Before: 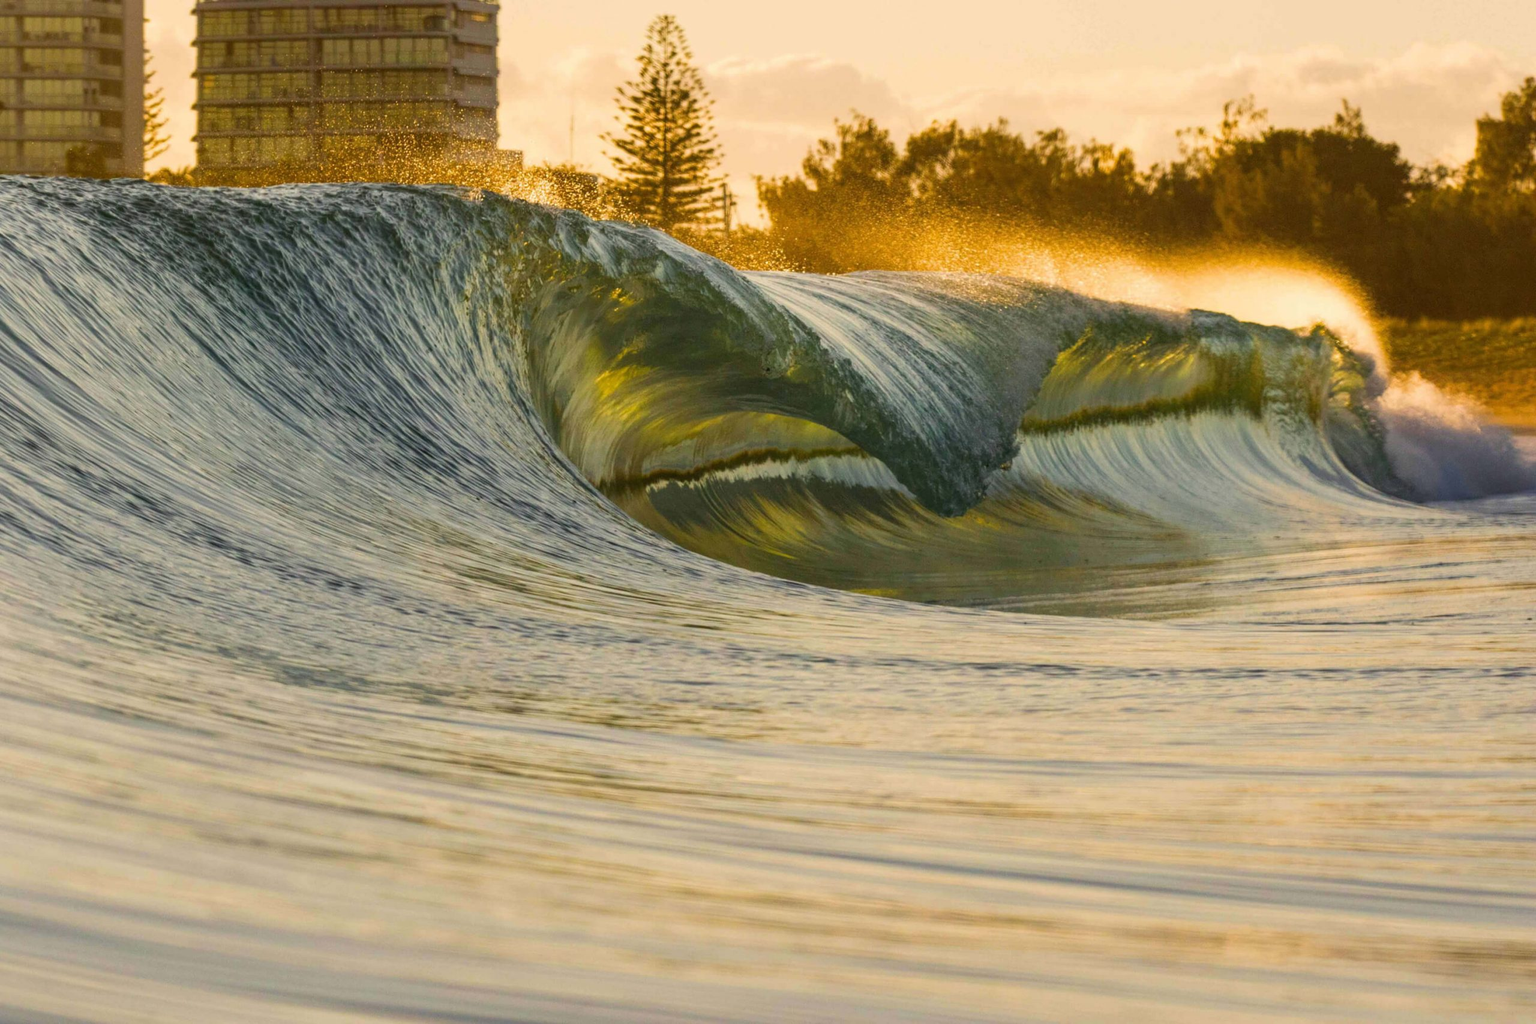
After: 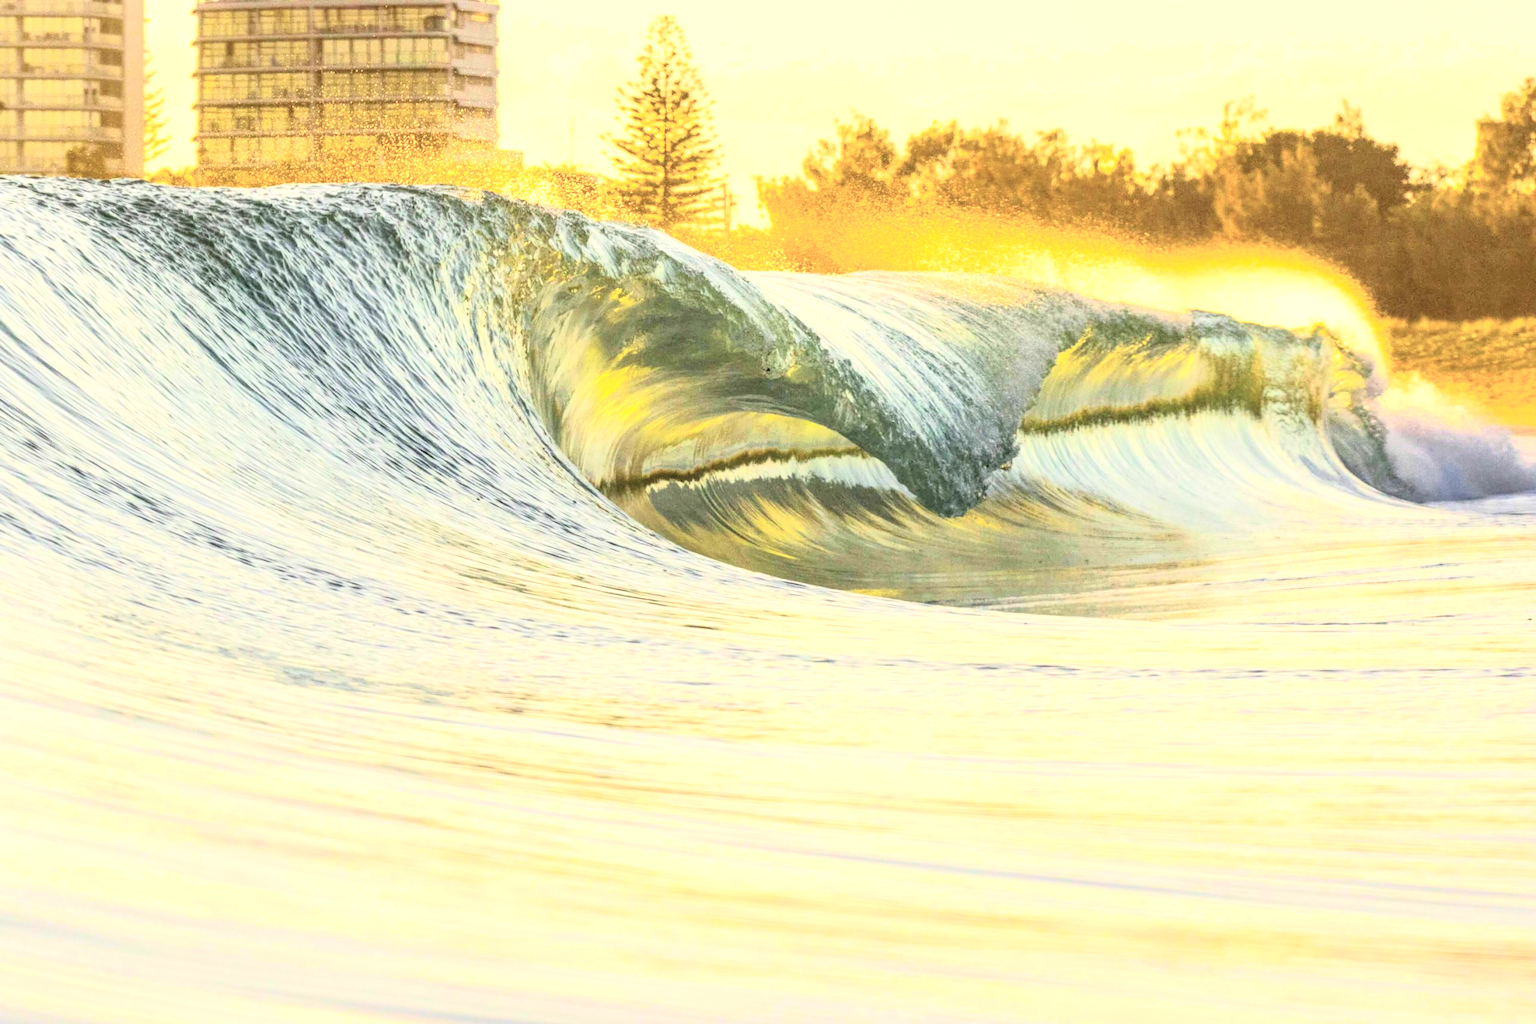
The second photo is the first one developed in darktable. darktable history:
tone curve: curves: ch0 [(0, 0) (0.003, 0.003) (0.011, 0.012) (0.025, 0.028) (0.044, 0.049) (0.069, 0.091) (0.1, 0.144) (0.136, 0.21) (0.177, 0.277) (0.224, 0.352) (0.277, 0.433) (0.335, 0.523) (0.399, 0.613) (0.468, 0.702) (0.543, 0.79) (0.623, 0.867) (0.709, 0.916) (0.801, 0.946) (0.898, 0.972) (1, 1)], color space Lab, independent channels, preserve colors none
local contrast: on, module defaults
exposure: black level correction 0, exposure 1.1 EV, compensate exposure bias true, compensate highlight preservation false
